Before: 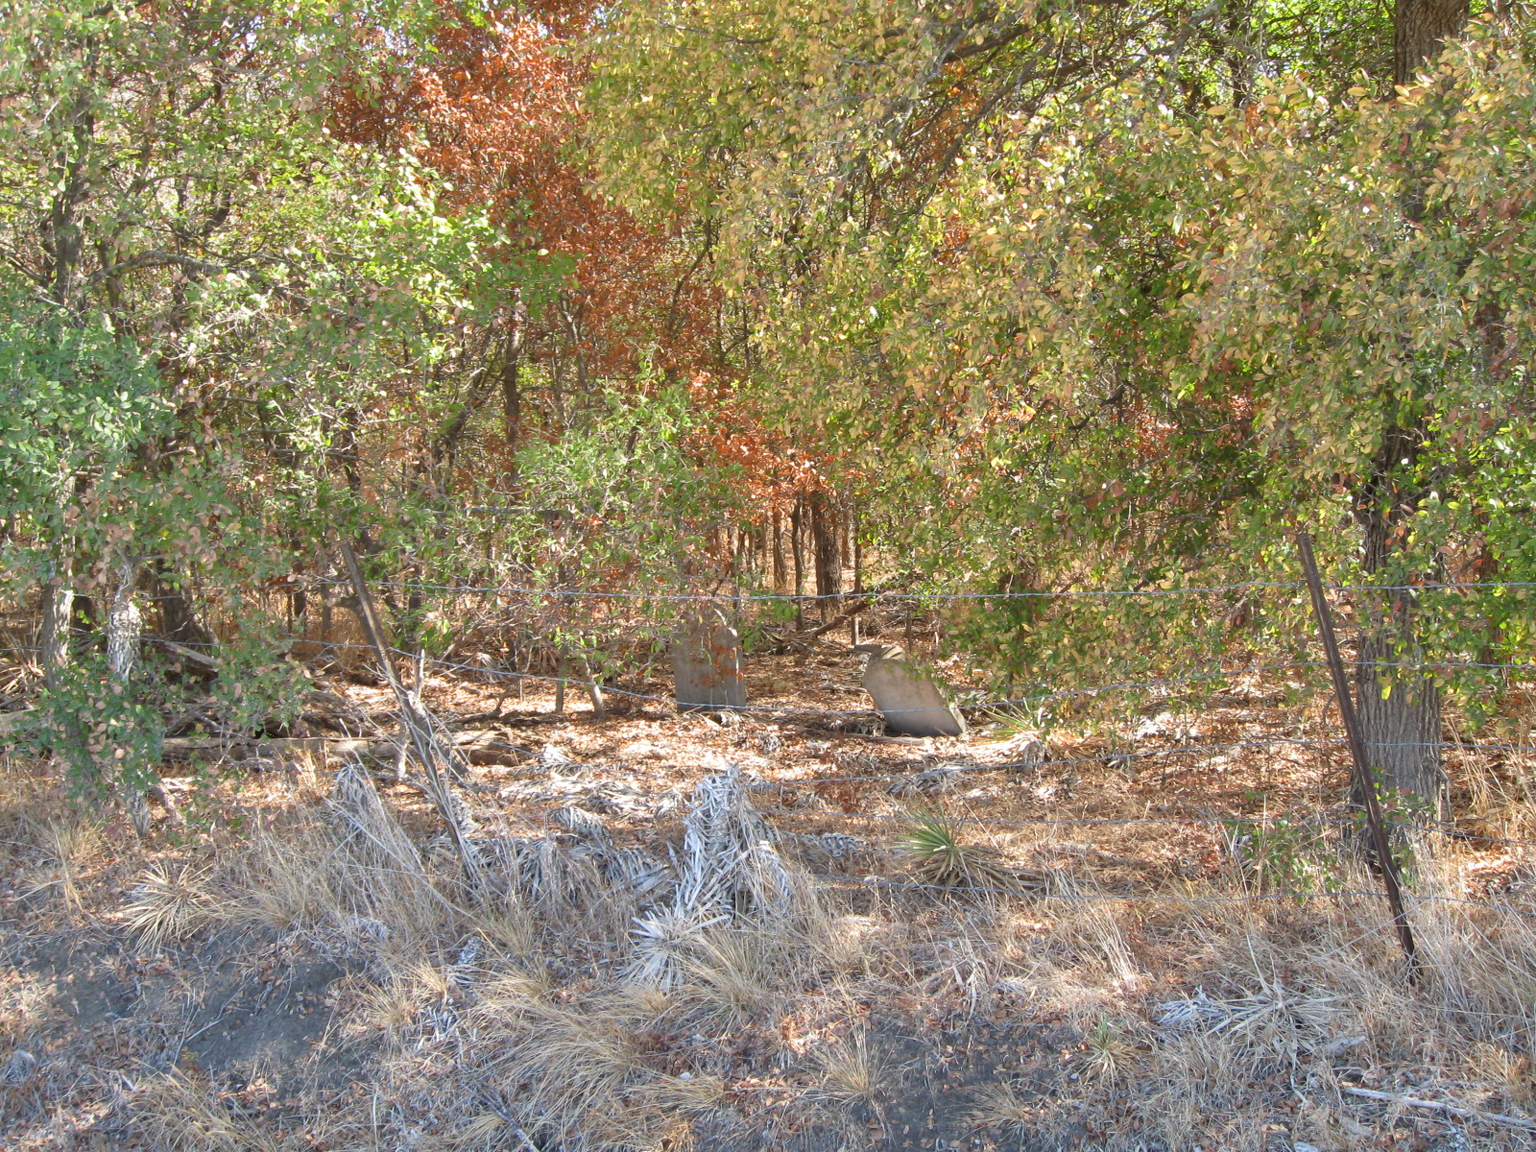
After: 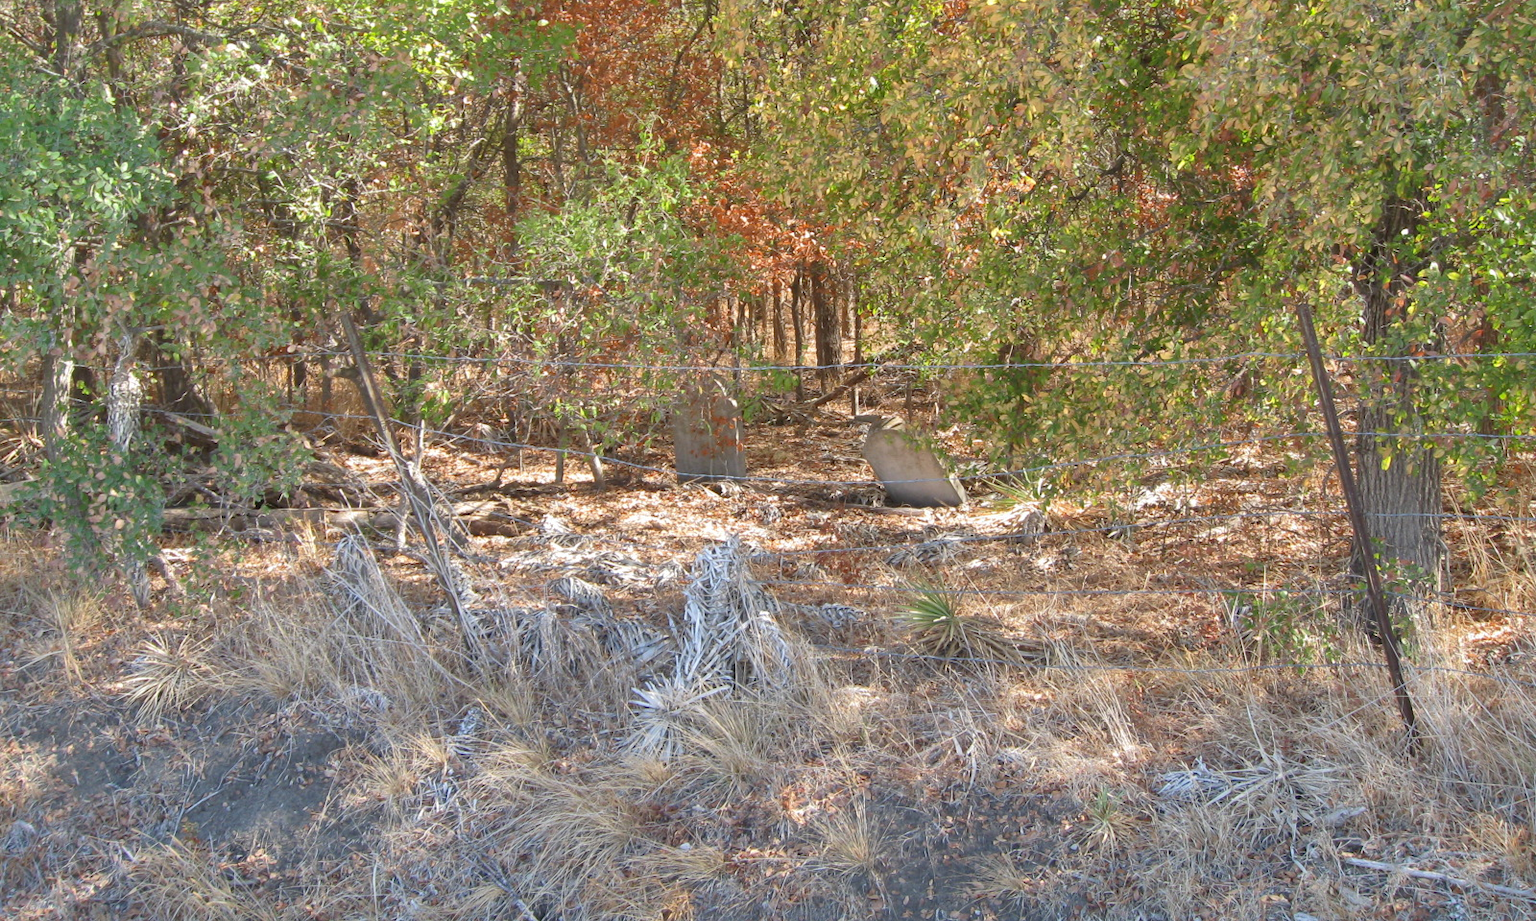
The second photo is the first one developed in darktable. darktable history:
shadows and highlights: on, module defaults
crop and rotate: top 19.998%
